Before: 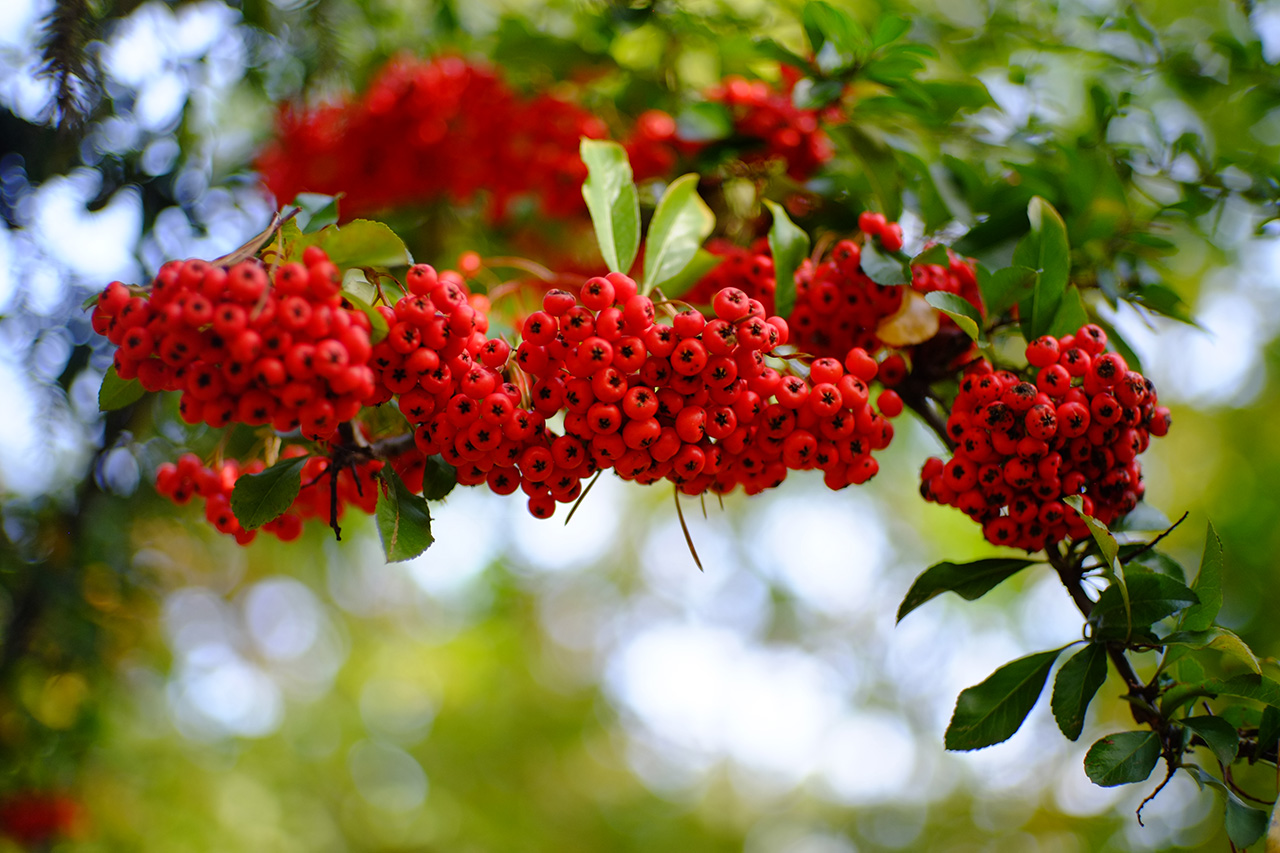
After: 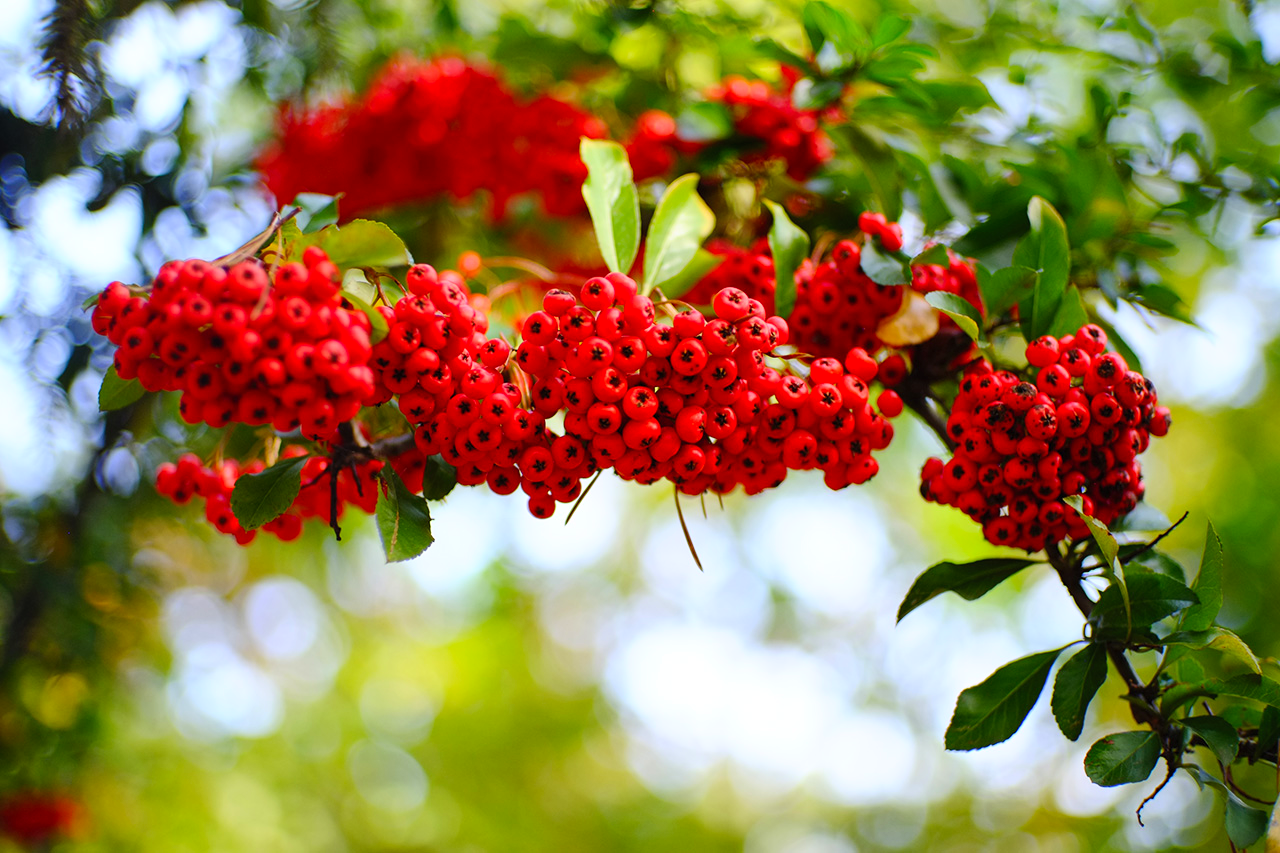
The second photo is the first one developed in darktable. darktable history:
local contrast: mode bilateral grid, contrast 19, coarseness 51, detail 103%, midtone range 0.2
contrast brightness saturation: contrast 0.204, brightness 0.165, saturation 0.224
